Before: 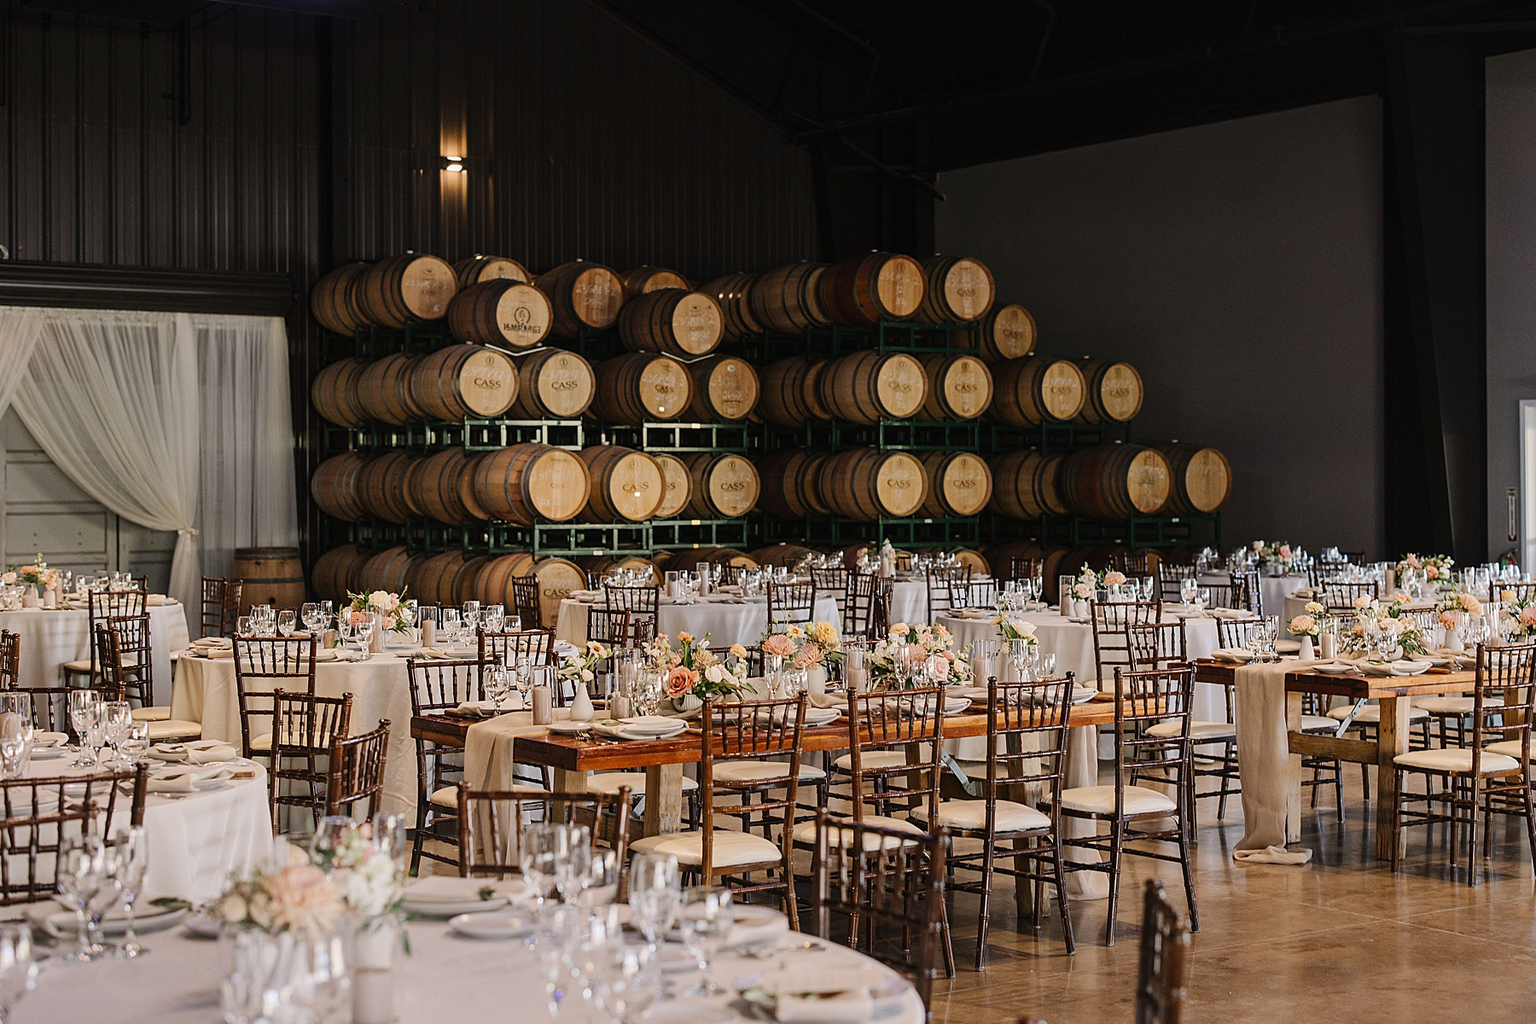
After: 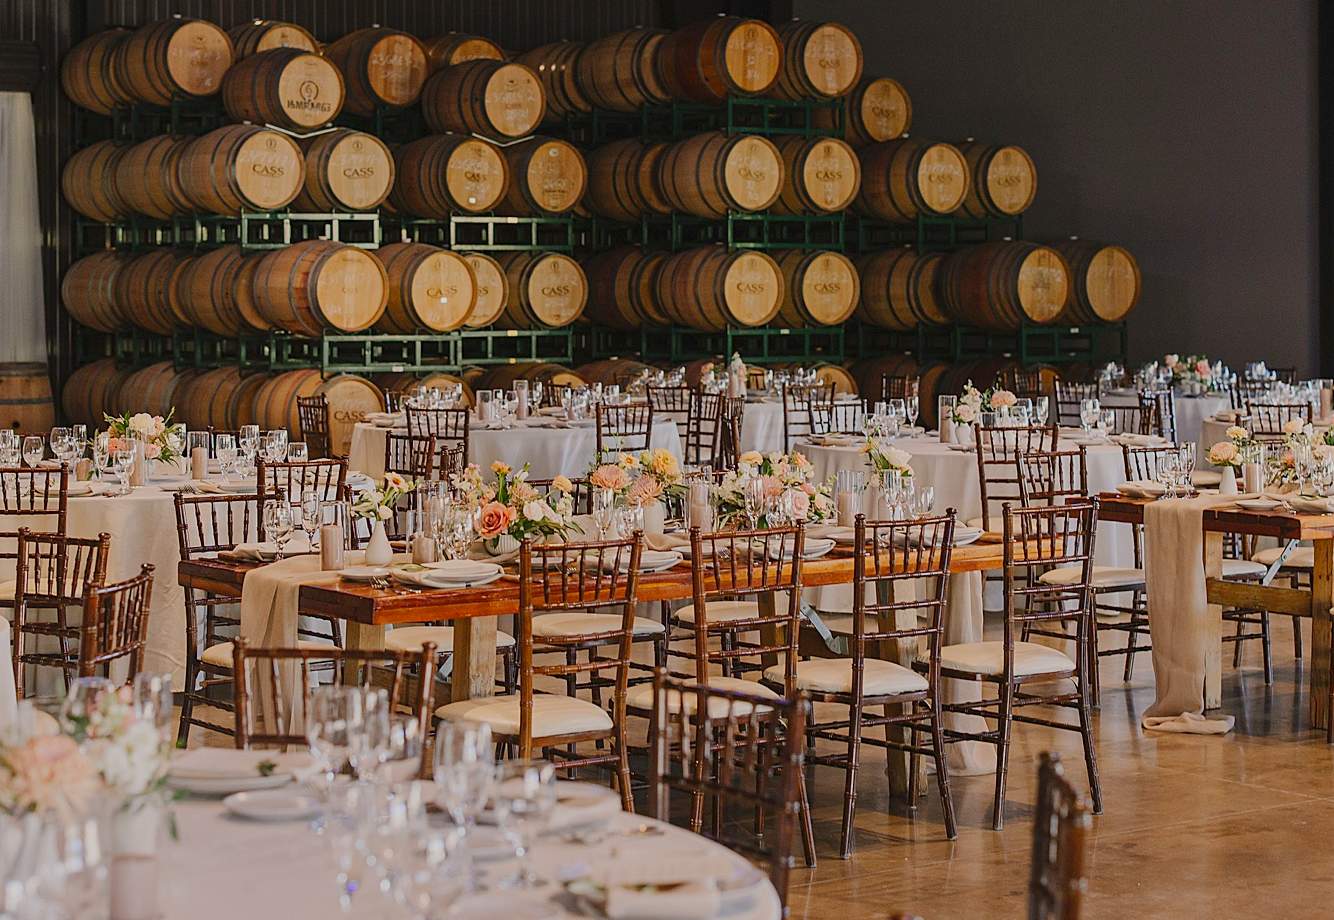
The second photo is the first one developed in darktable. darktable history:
color balance rgb: perceptual saturation grading › global saturation 17.333%, hue shift -2.04°, contrast -21.726%
crop: left 16.869%, top 23.309%, right 8.964%
